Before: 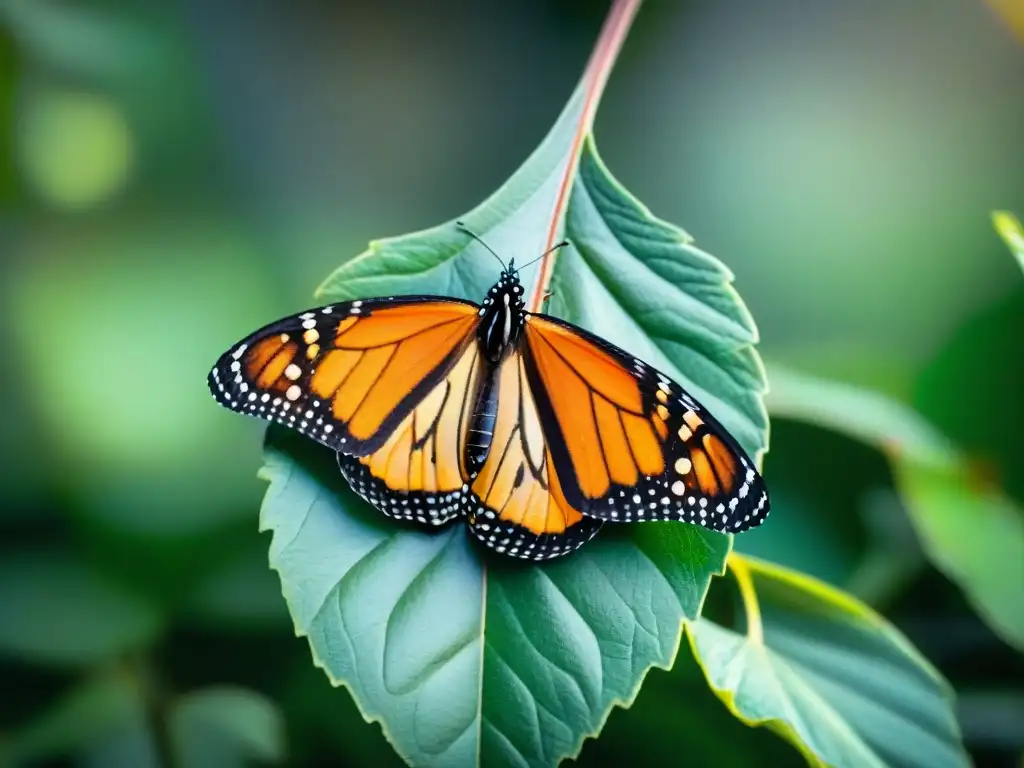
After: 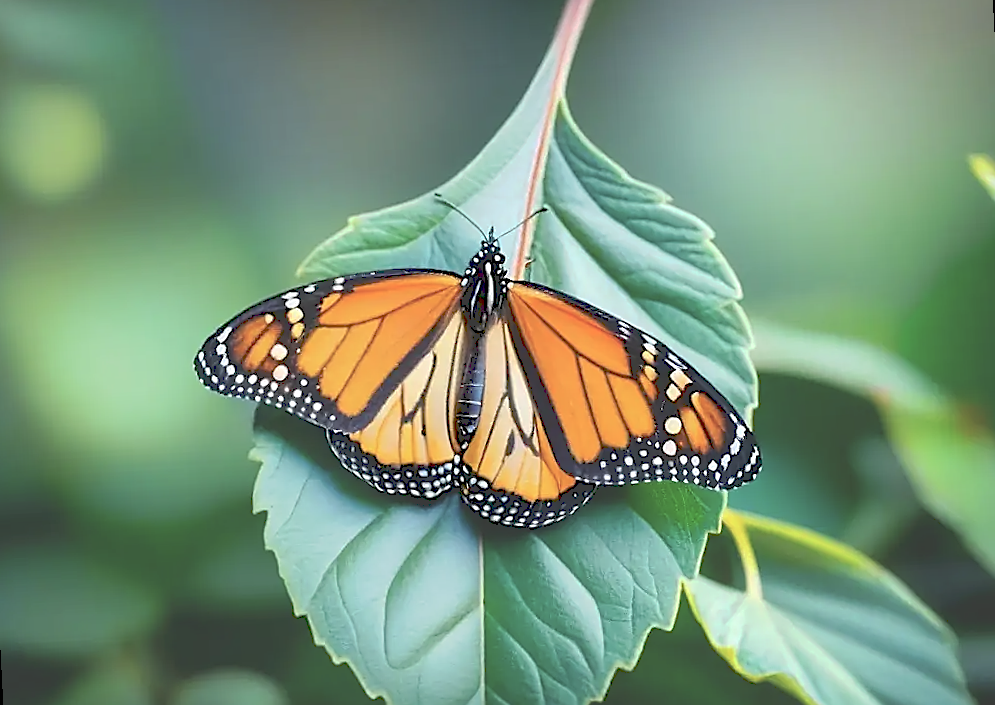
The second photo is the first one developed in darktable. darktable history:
tone curve: curves: ch0 [(0, 0) (0.003, 0.238) (0.011, 0.238) (0.025, 0.242) (0.044, 0.256) (0.069, 0.277) (0.1, 0.294) (0.136, 0.315) (0.177, 0.345) (0.224, 0.379) (0.277, 0.419) (0.335, 0.463) (0.399, 0.511) (0.468, 0.566) (0.543, 0.627) (0.623, 0.687) (0.709, 0.75) (0.801, 0.824) (0.898, 0.89) (1, 1)], preserve colors none
rotate and perspective: rotation -3°, crop left 0.031, crop right 0.968, crop top 0.07, crop bottom 0.93
sharpen: radius 1.4, amount 1.25, threshold 0.7
